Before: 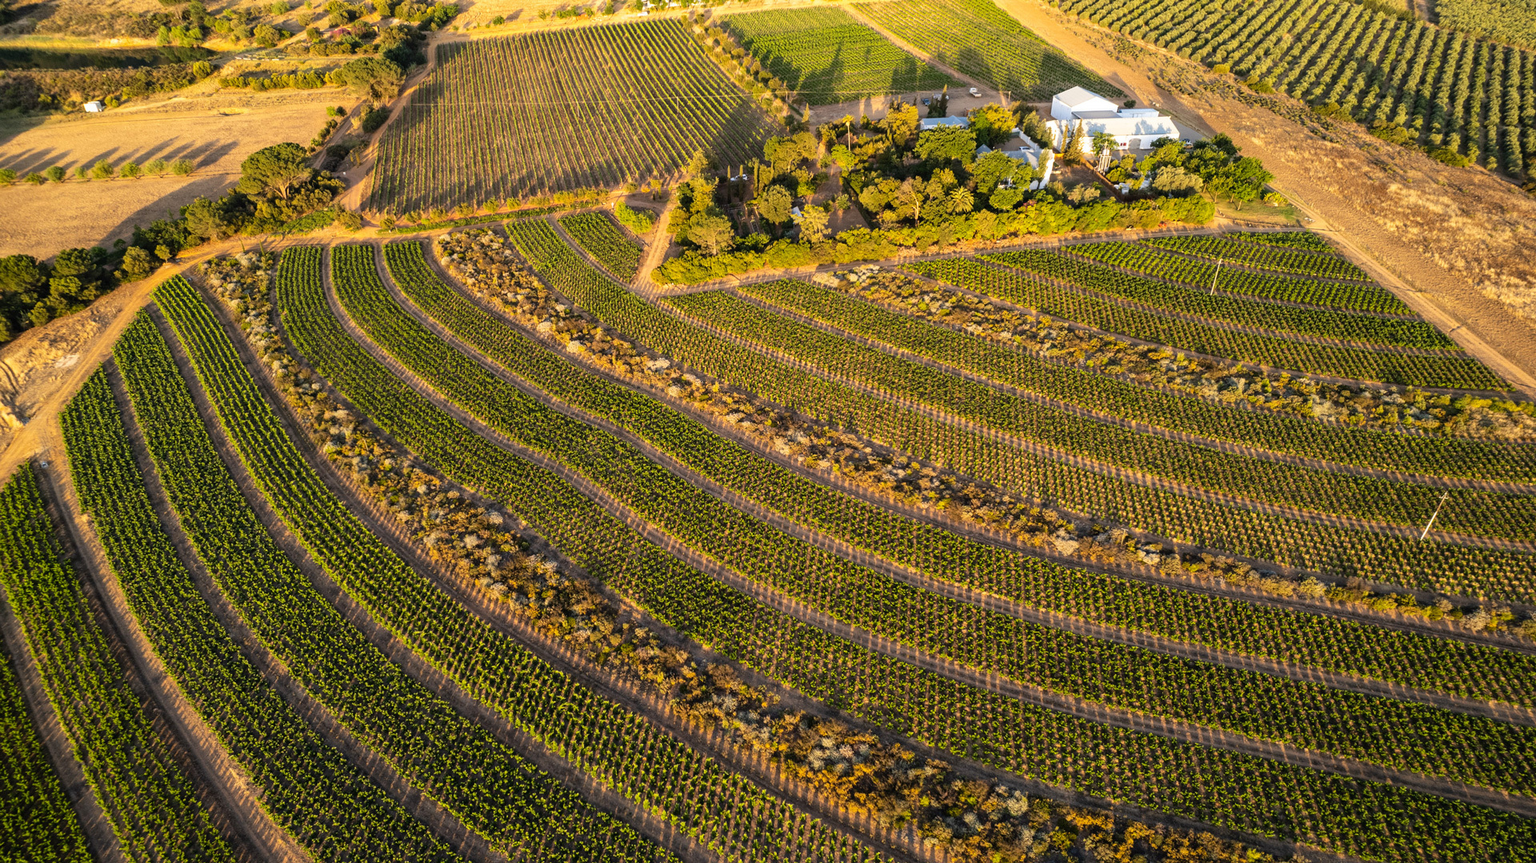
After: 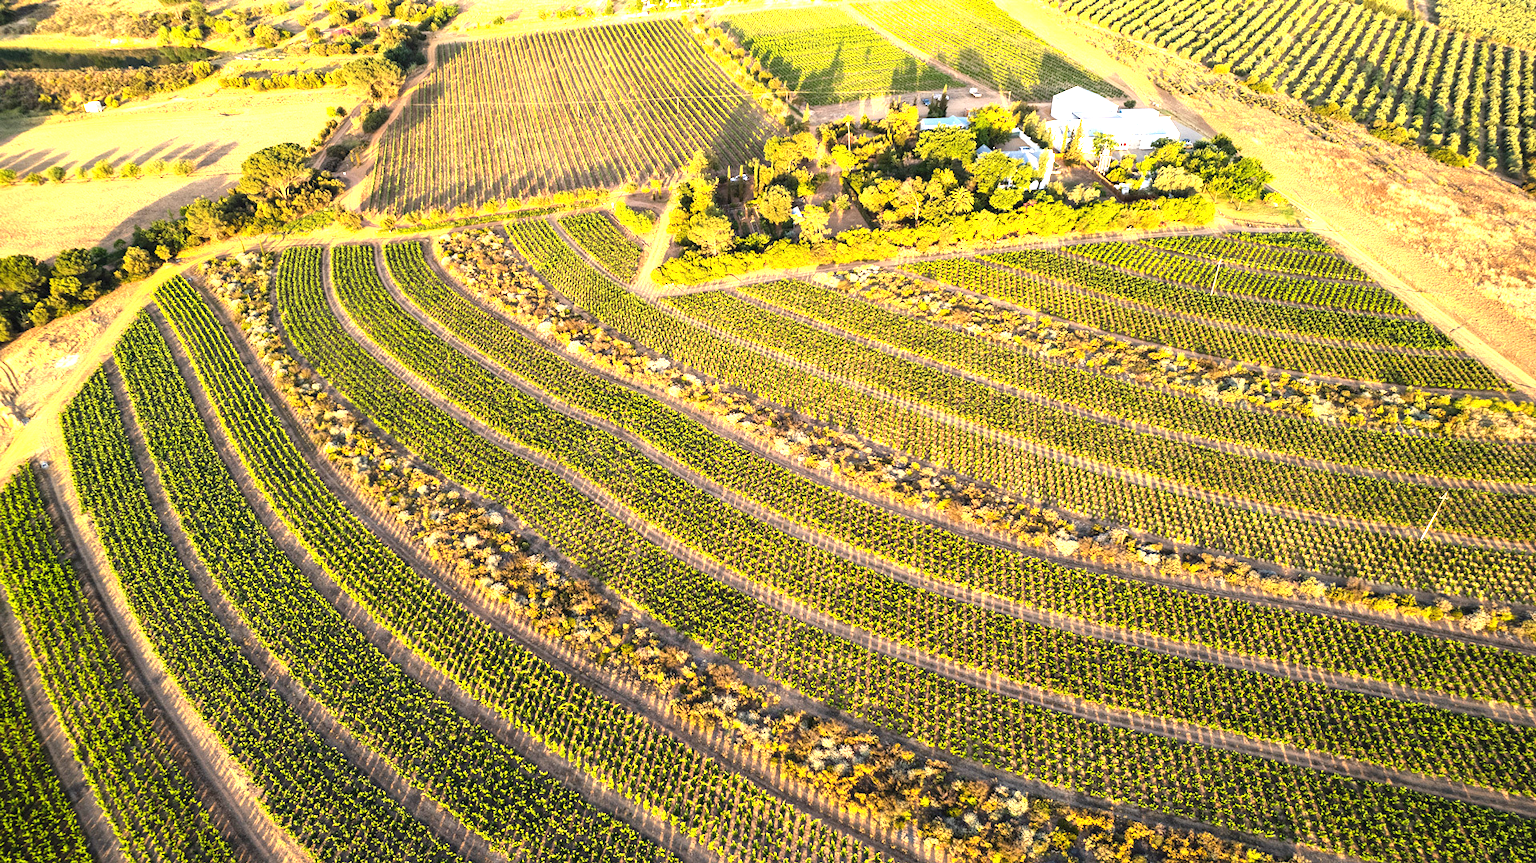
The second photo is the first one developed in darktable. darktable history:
exposure: exposure 1.495 EV, compensate highlight preservation false
